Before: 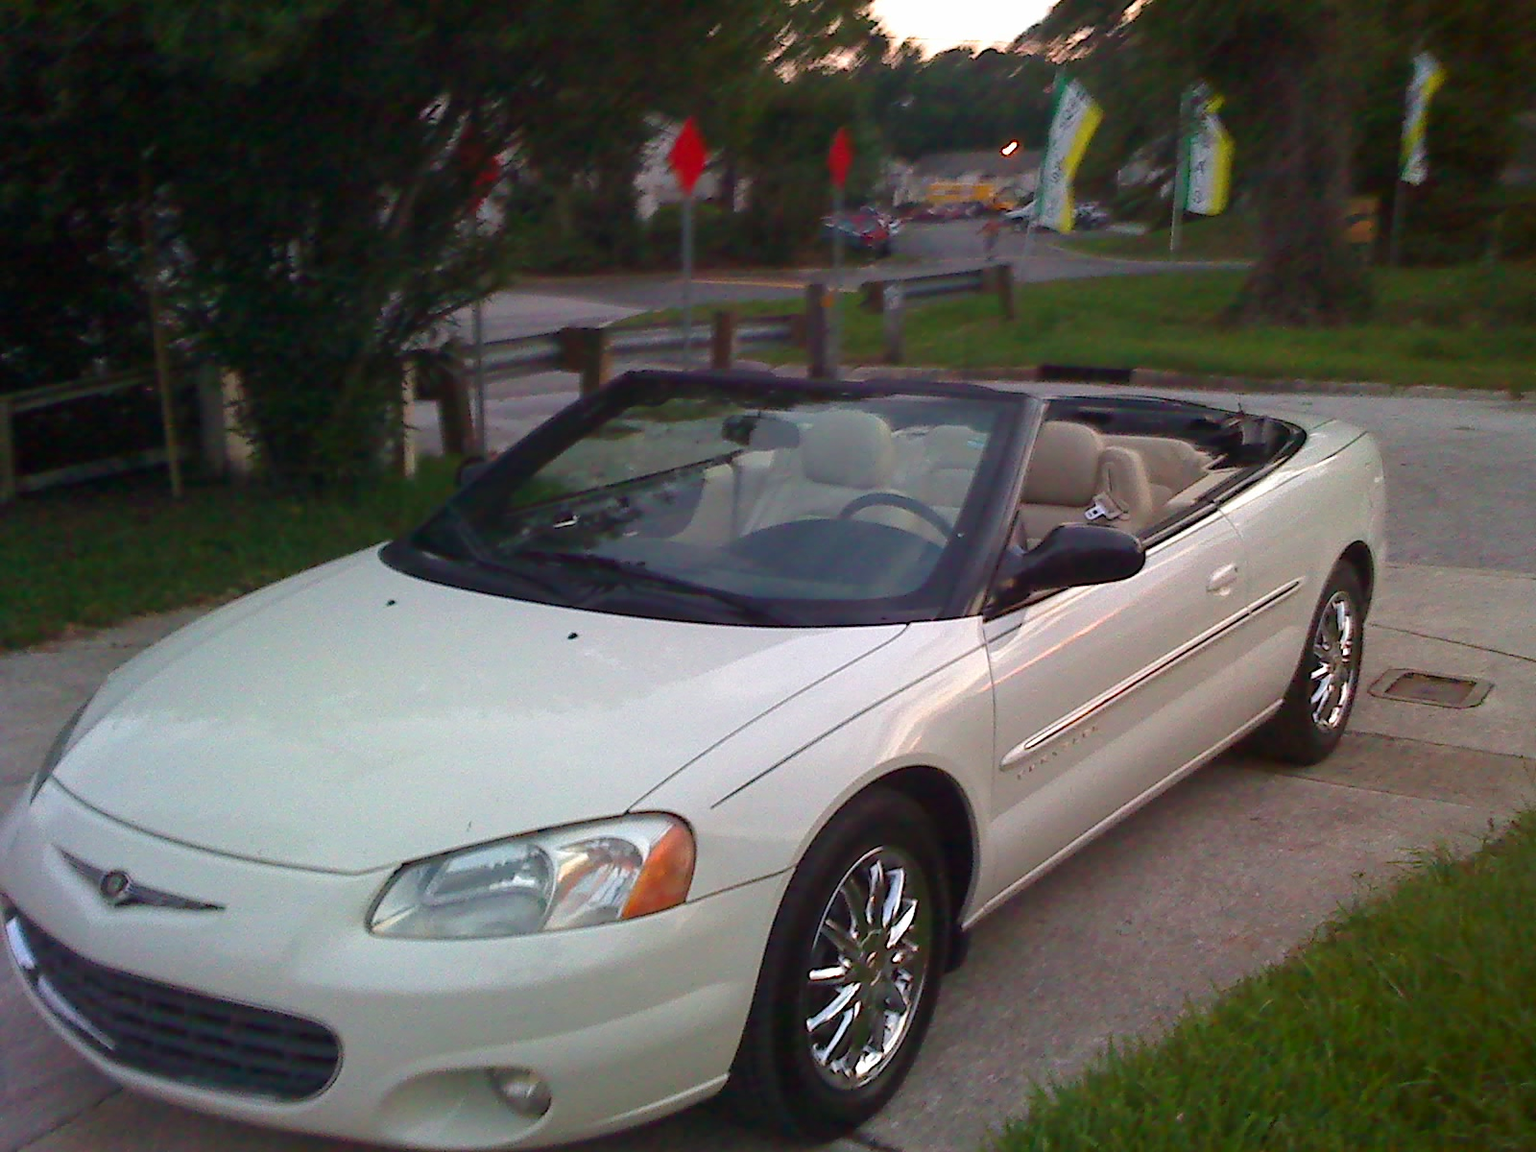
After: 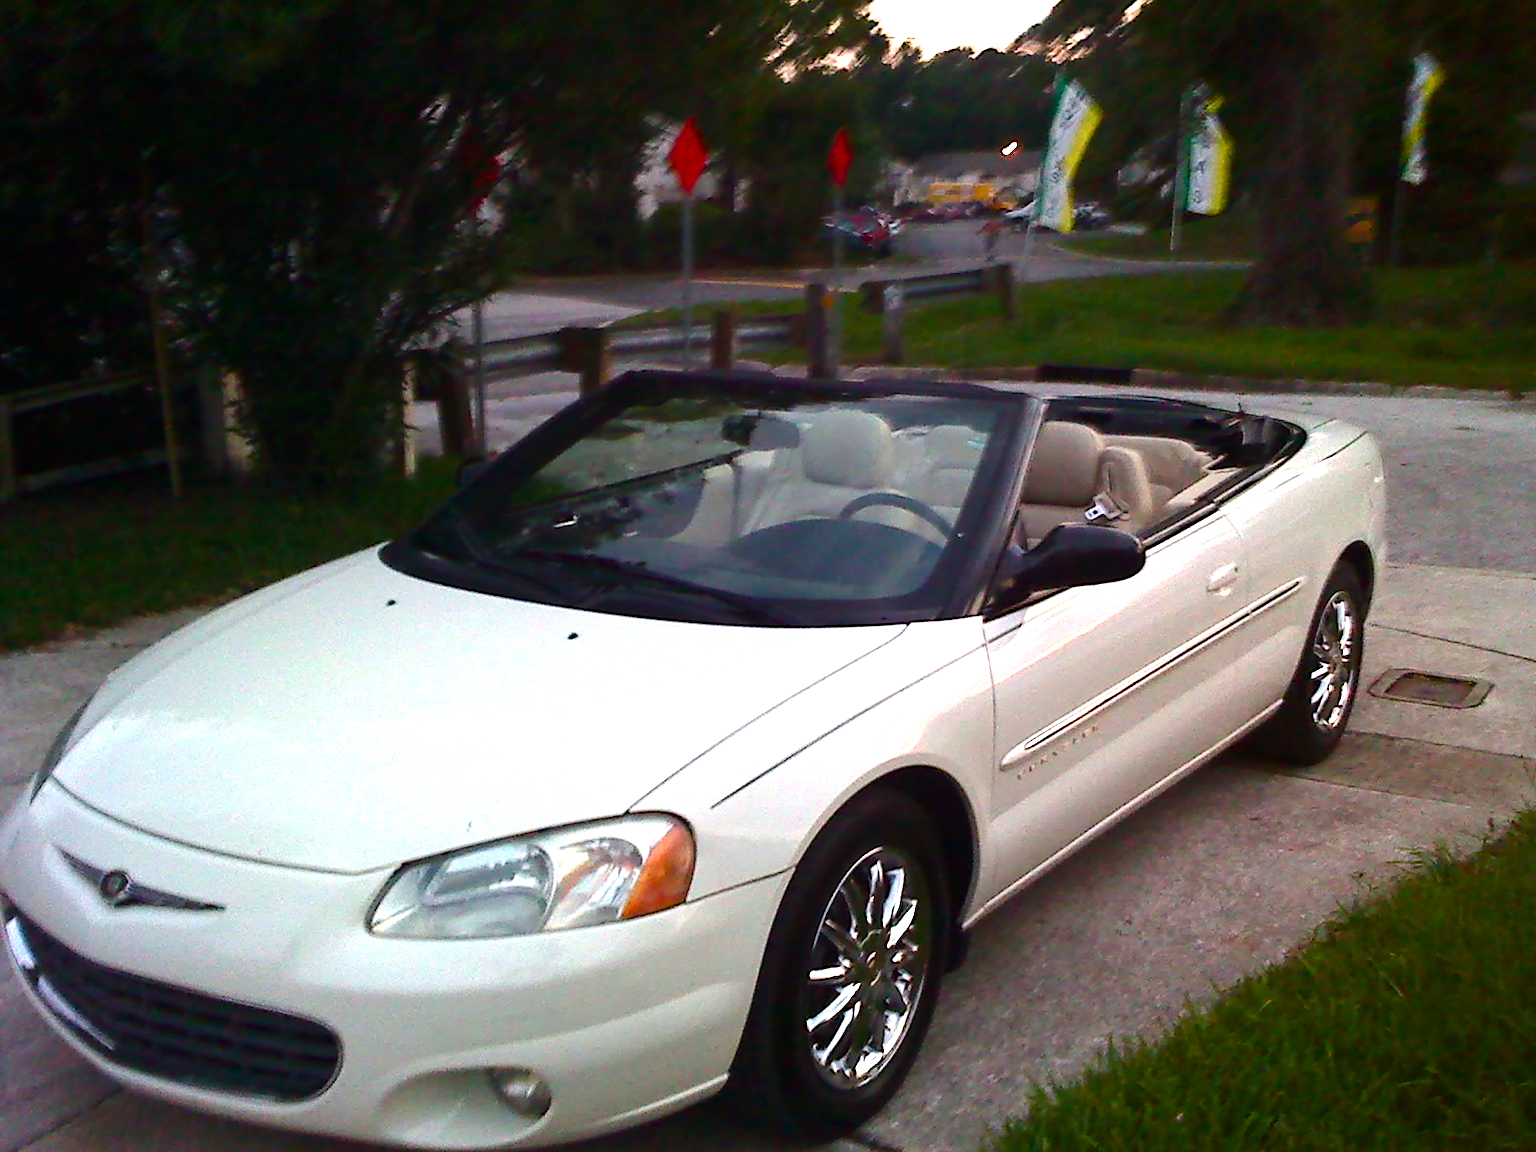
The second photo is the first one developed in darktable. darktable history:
tone equalizer: -8 EV -1.08 EV, -7 EV -1.01 EV, -6 EV -0.867 EV, -5 EV -0.578 EV, -3 EV 0.578 EV, -2 EV 0.867 EV, -1 EV 1.01 EV, +0 EV 1.08 EV, edges refinement/feathering 500, mask exposure compensation -1.57 EV, preserve details no
color balance rgb: perceptual saturation grading › global saturation 20%, perceptual saturation grading › highlights -25%, perceptual saturation grading › shadows 25%
